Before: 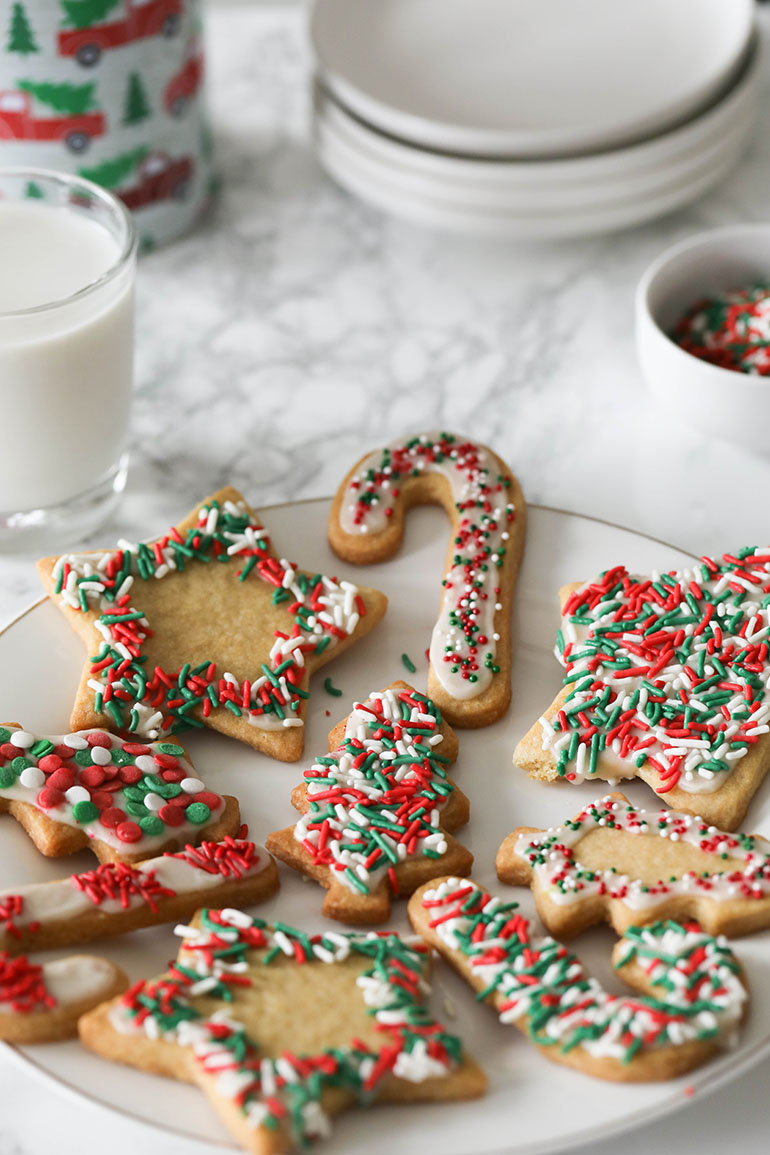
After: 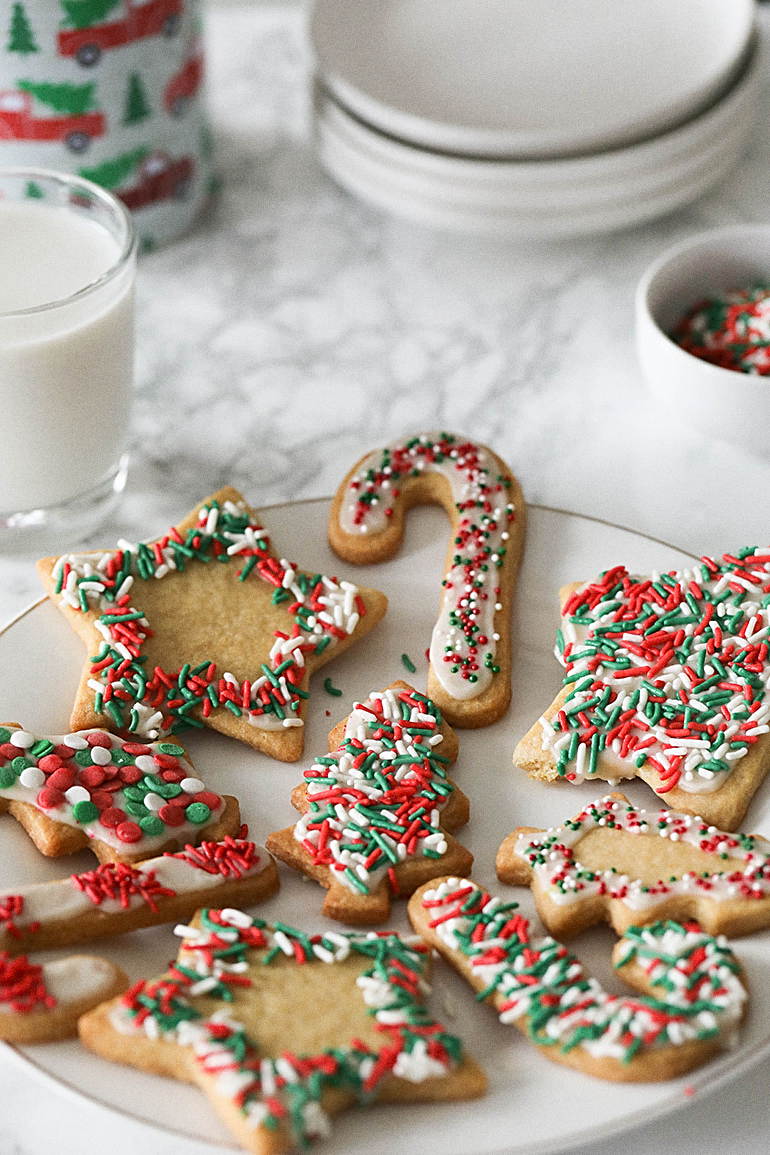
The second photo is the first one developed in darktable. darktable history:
grain: on, module defaults
exposure: compensate highlight preservation false
sharpen: on, module defaults
bloom: size 3%, threshold 100%, strength 0%
